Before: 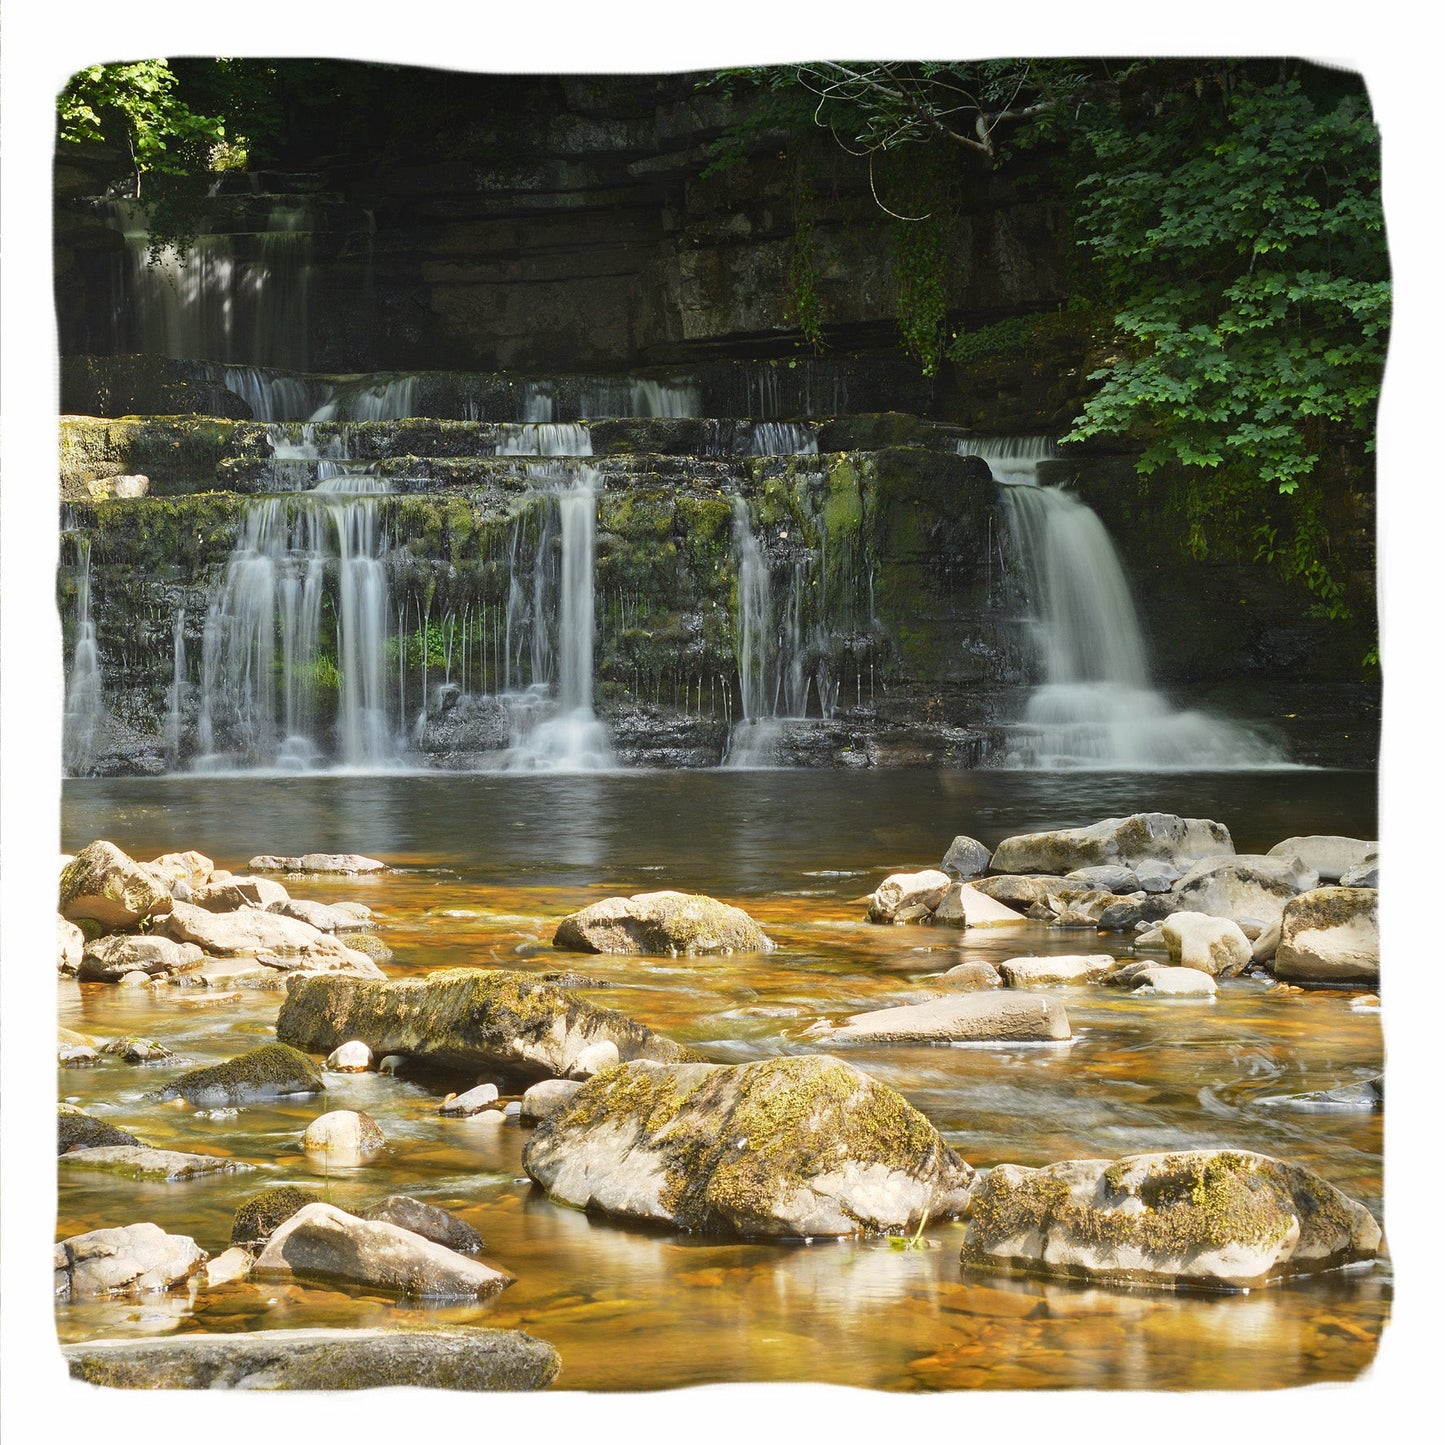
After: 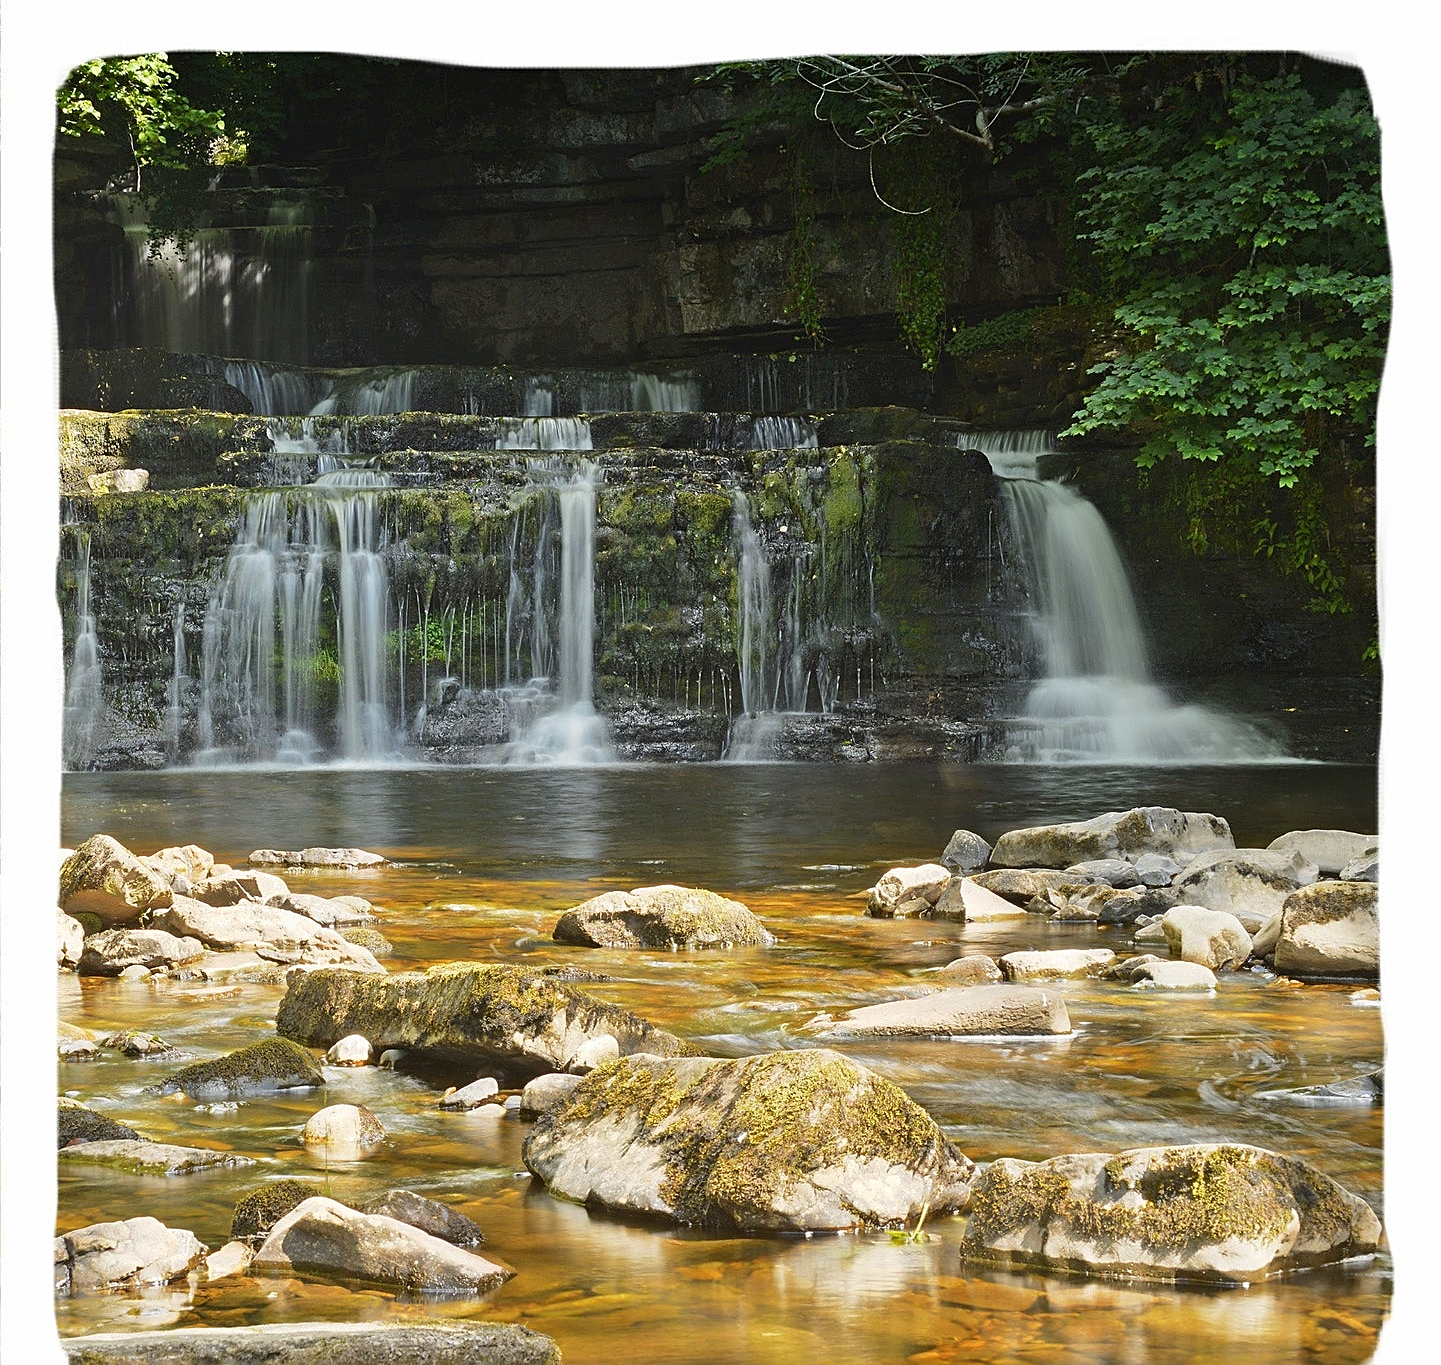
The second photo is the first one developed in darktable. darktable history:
crop: top 0.459%, right 0.255%, bottom 5.039%
sharpen: on, module defaults
